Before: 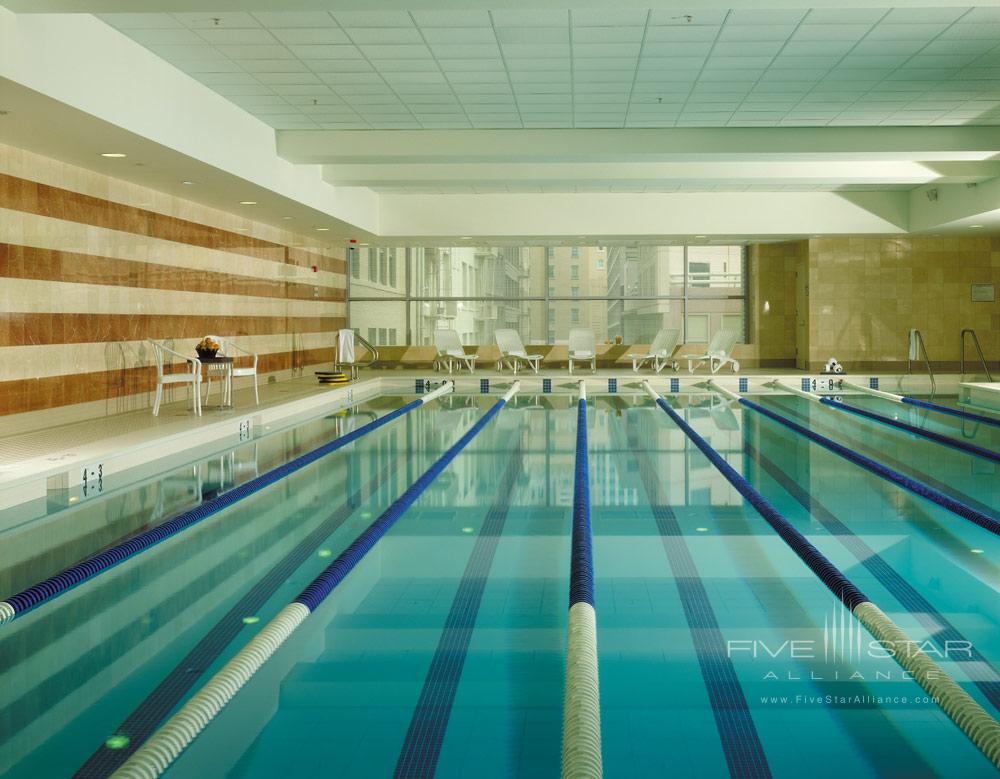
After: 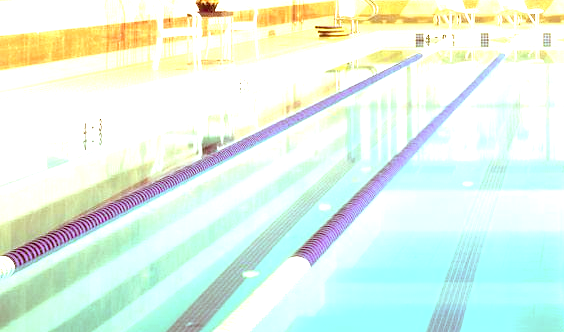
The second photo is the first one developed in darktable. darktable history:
color correction: highlights a* 9.03, highlights b* 8.71, shadows a* 40, shadows b* 40, saturation 0.8
exposure: black level correction 0.001, exposure 2.607 EV, compensate exposure bias true, compensate highlight preservation false
crop: top 44.483%, right 43.593%, bottom 12.892%
contrast brightness saturation: brightness 0.15
